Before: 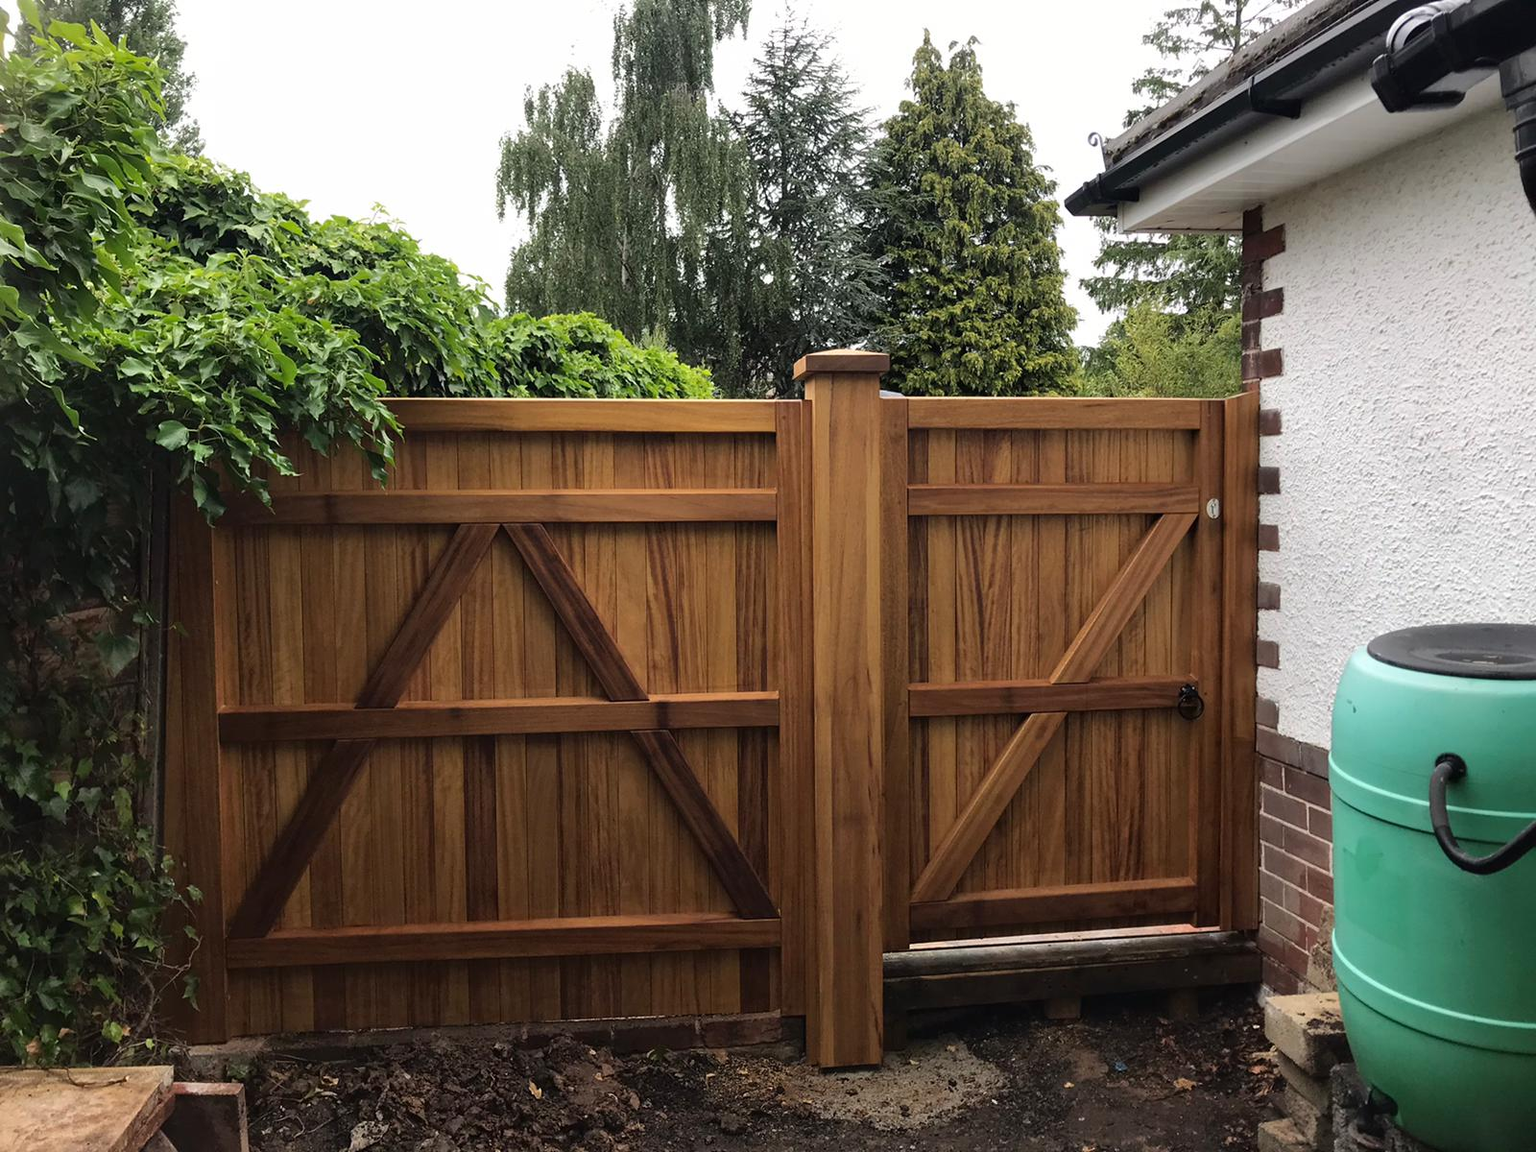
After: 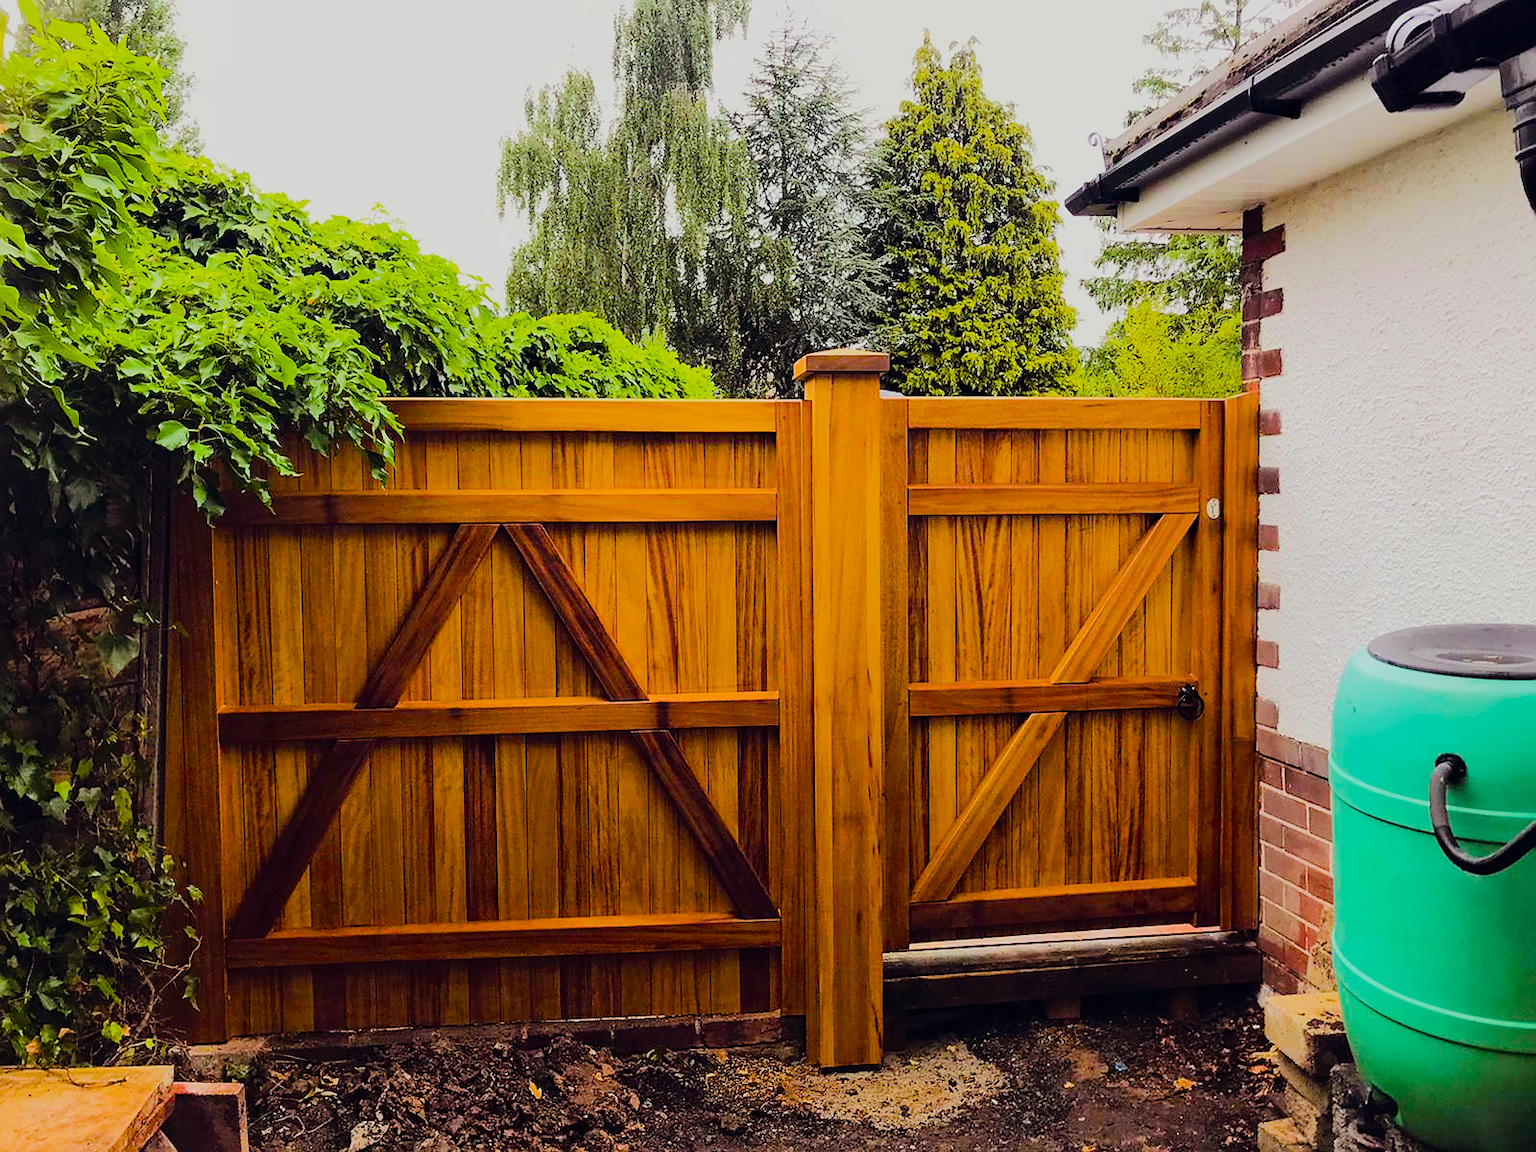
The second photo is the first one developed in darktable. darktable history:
sharpen: radius 0.975, amount 0.606
tone equalizer: -7 EV 0.159 EV, -6 EV 0.576 EV, -5 EV 1.14 EV, -4 EV 1.32 EV, -3 EV 1.17 EV, -2 EV 0.6 EV, -1 EV 0.146 EV, edges refinement/feathering 500, mask exposure compensation -1.57 EV, preserve details no
exposure: compensate highlight preservation false
filmic rgb: black relative exposure -7.65 EV, white relative exposure 4.56 EV, hardness 3.61, contrast in shadows safe
color balance rgb: power › chroma 1.026%, power › hue 25.81°, global offset › chroma 0.06%, global offset › hue 253.91°, perceptual saturation grading › global saturation 99.615%
